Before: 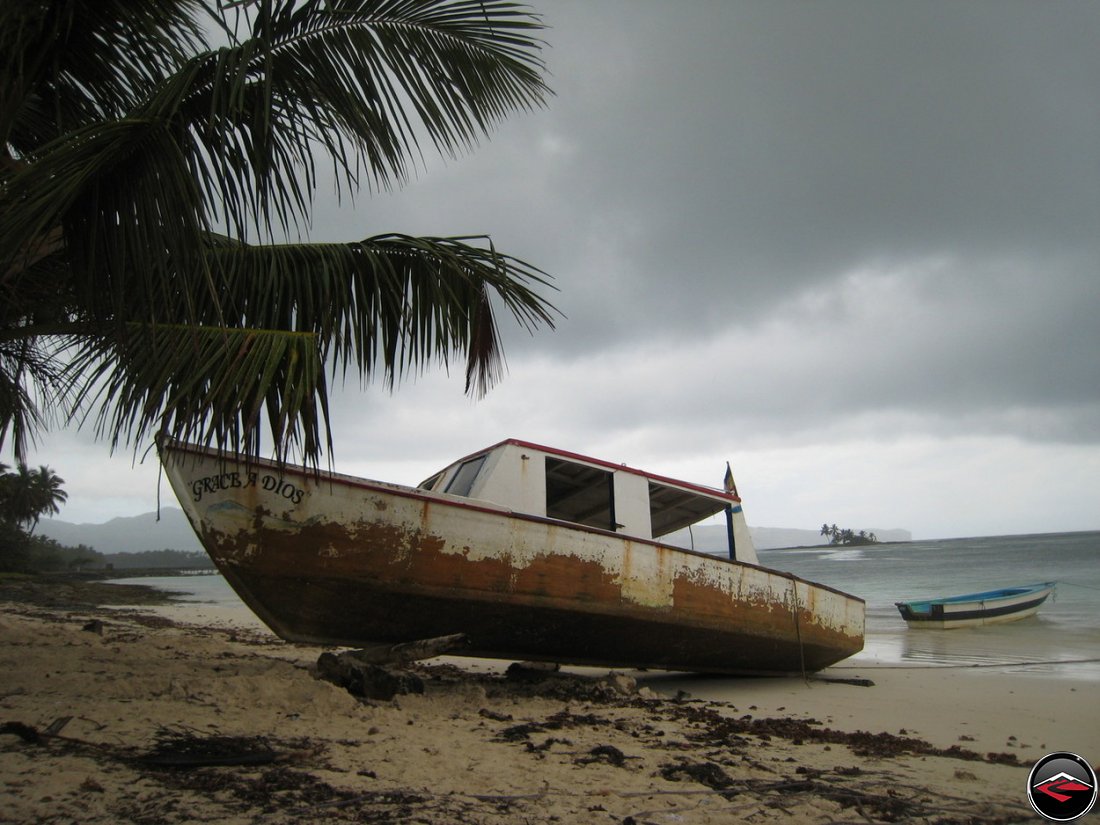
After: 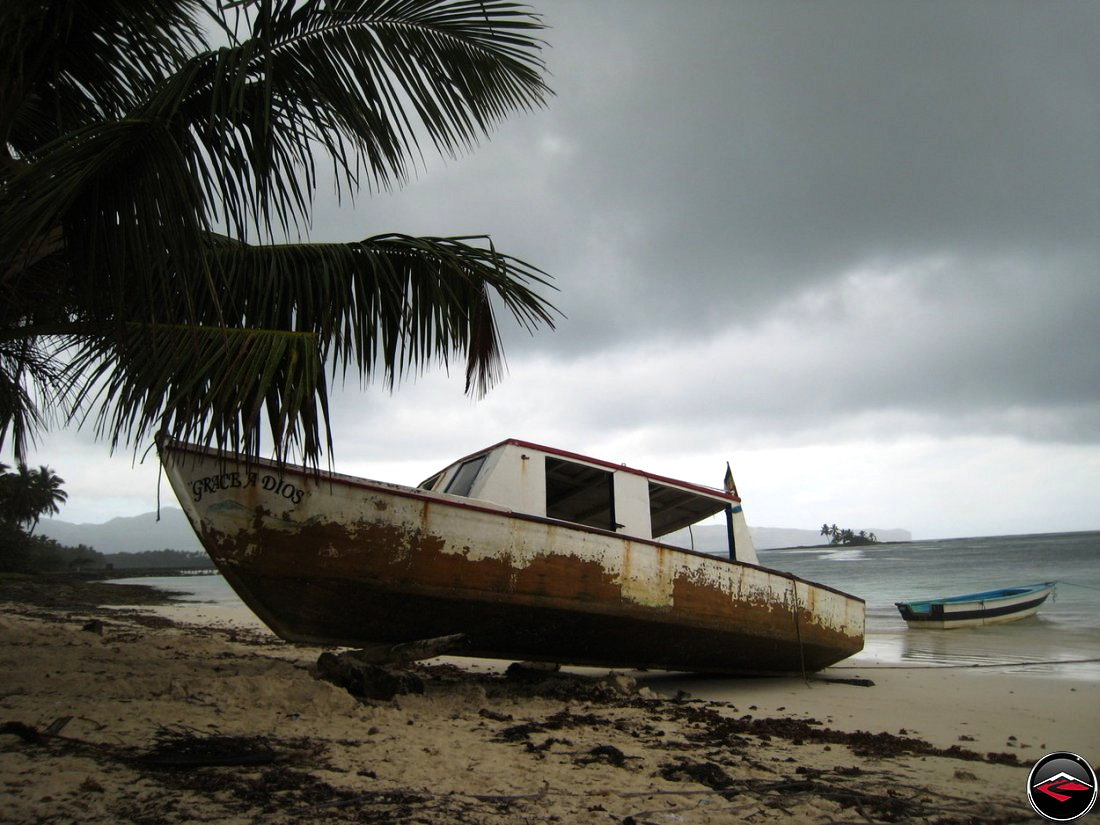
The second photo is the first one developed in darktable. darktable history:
tone equalizer: -8 EV -0.75 EV, -7 EV -0.7 EV, -6 EV -0.6 EV, -5 EV -0.4 EV, -3 EV 0.4 EV, -2 EV 0.6 EV, -1 EV 0.7 EV, +0 EV 0.75 EV, edges refinement/feathering 500, mask exposure compensation -1.57 EV, preserve details no
shadows and highlights: radius 121.13, shadows 21.4, white point adjustment -9.72, highlights -14.39, soften with gaussian
